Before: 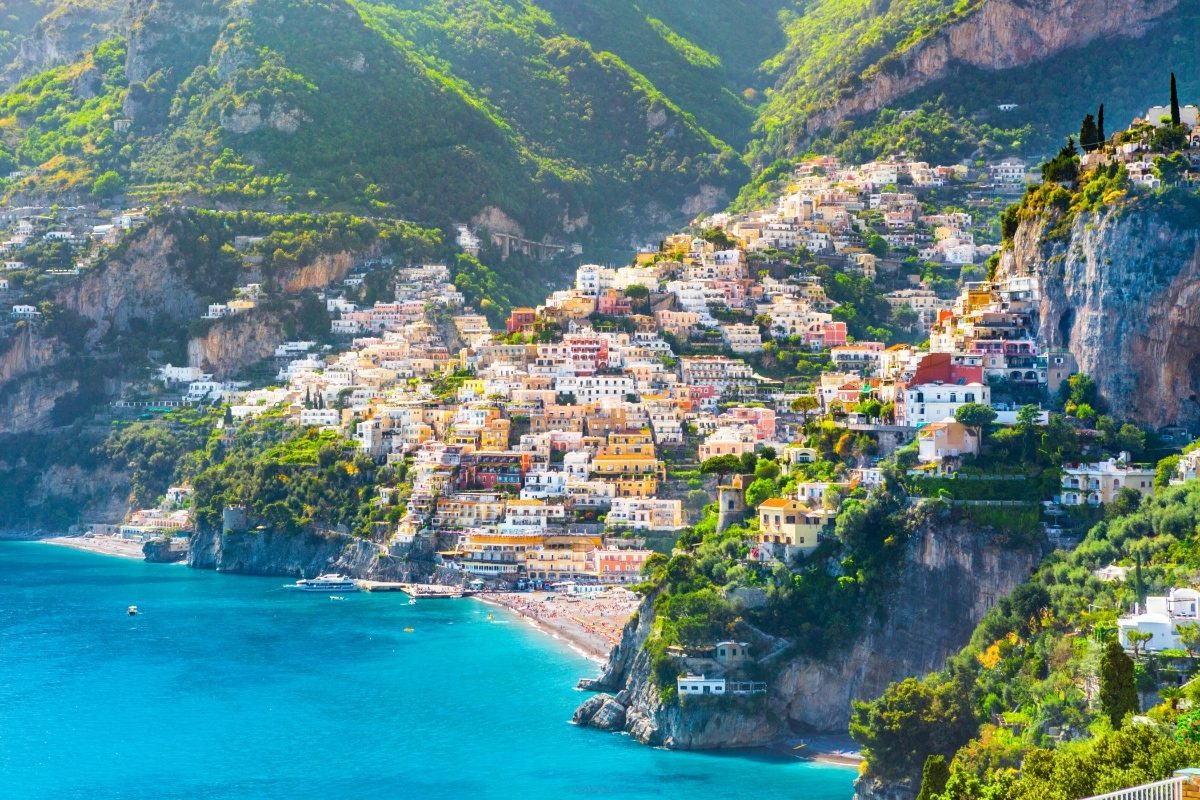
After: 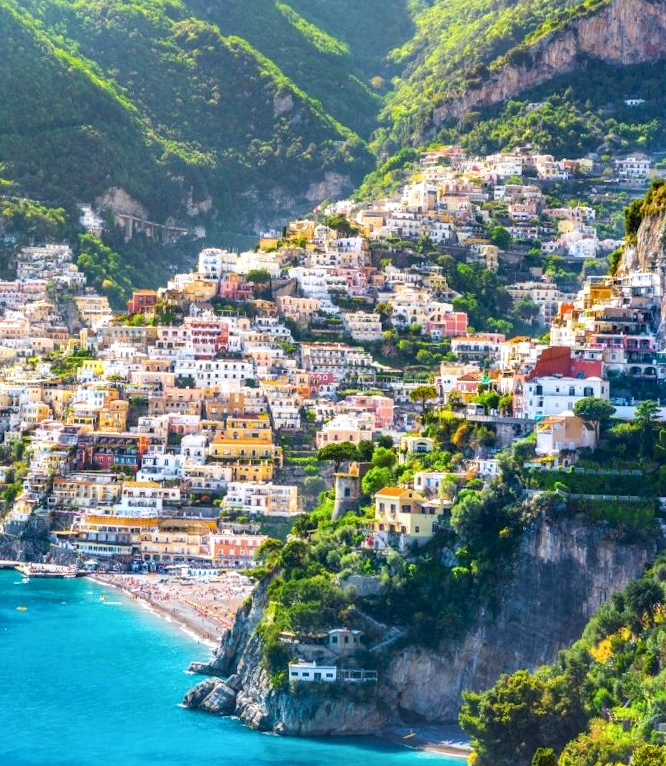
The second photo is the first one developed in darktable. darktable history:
crop: left 31.458%, top 0%, right 11.876%
local contrast: detail 130%
rotate and perspective: rotation 1.57°, crop left 0.018, crop right 0.982, crop top 0.039, crop bottom 0.961
white balance: red 0.983, blue 1.036
